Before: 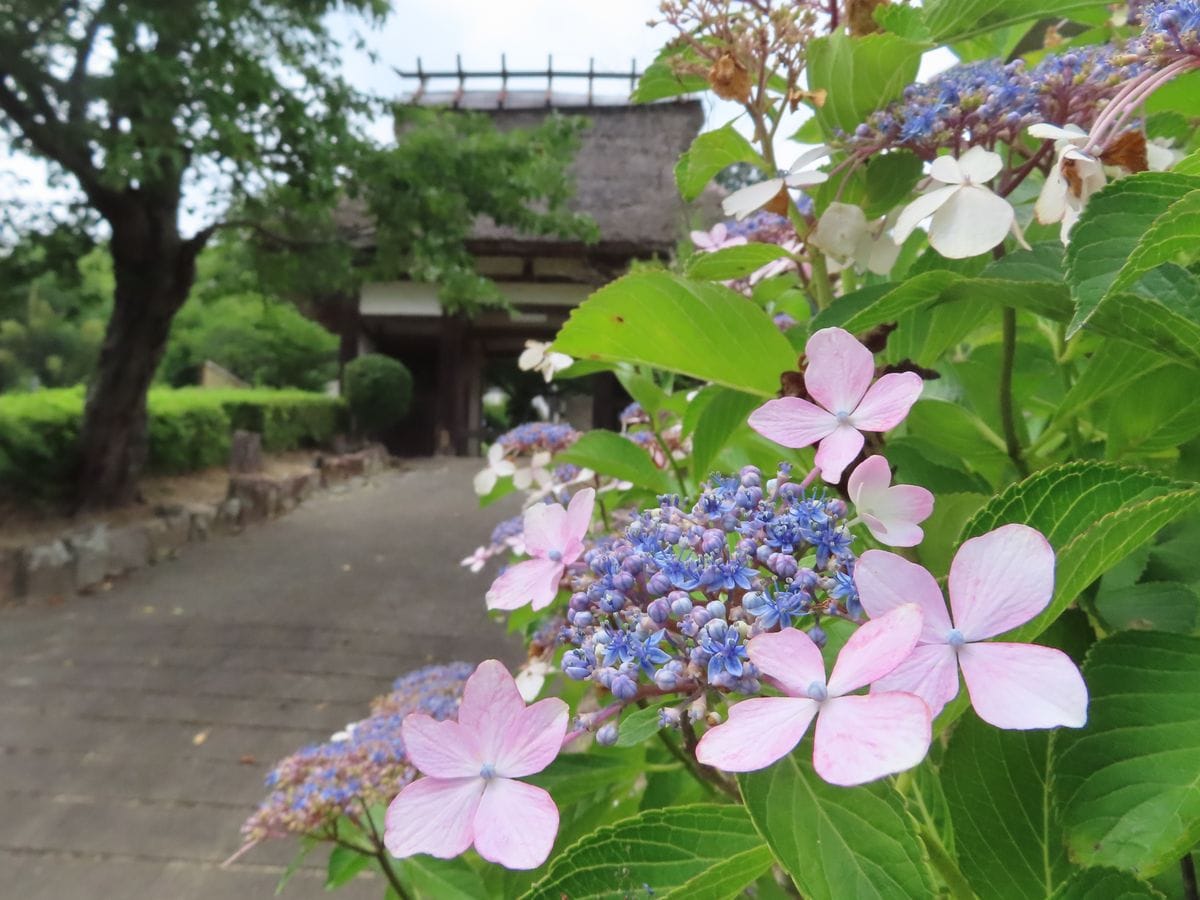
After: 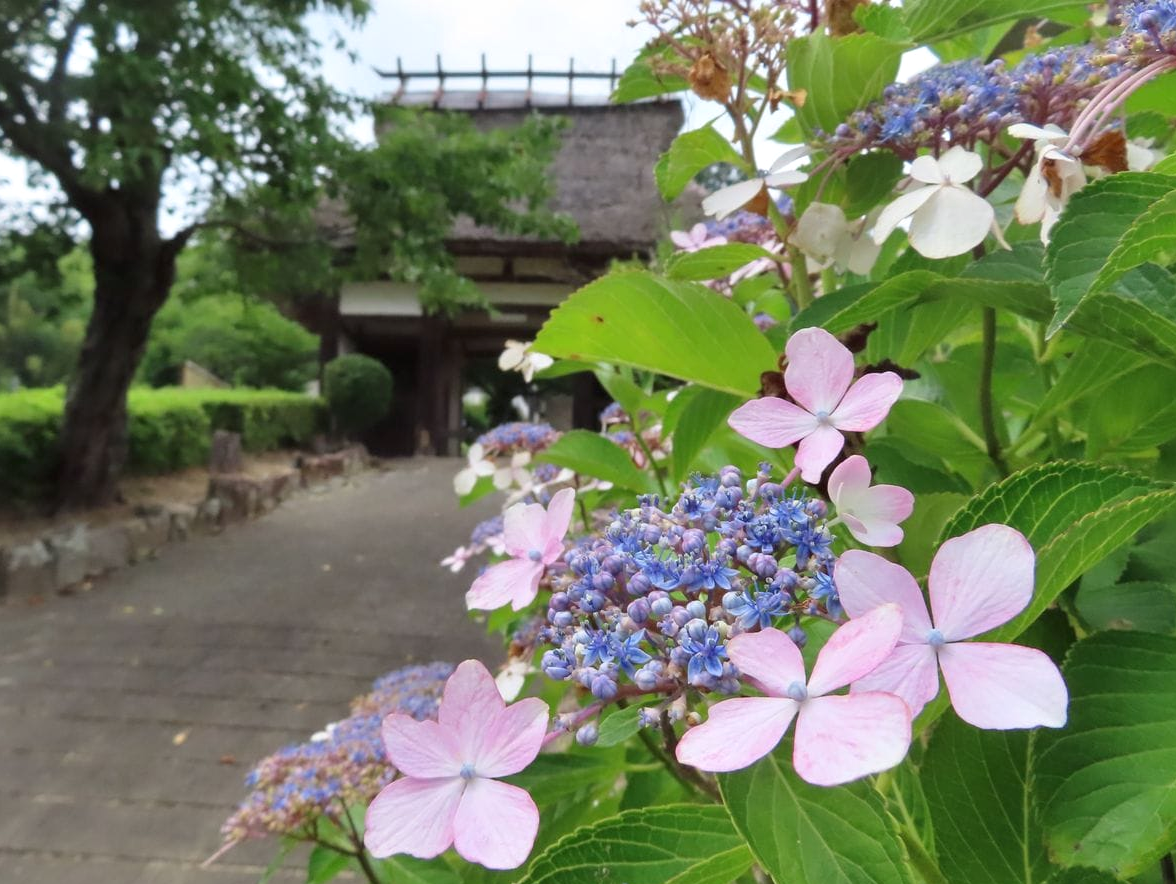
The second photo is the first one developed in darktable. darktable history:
crop: left 1.686%, right 0.284%, bottom 1.69%
contrast equalizer: y [[0.515 ×6], [0.507 ×6], [0.425 ×6], [0 ×6], [0 ×6]]
